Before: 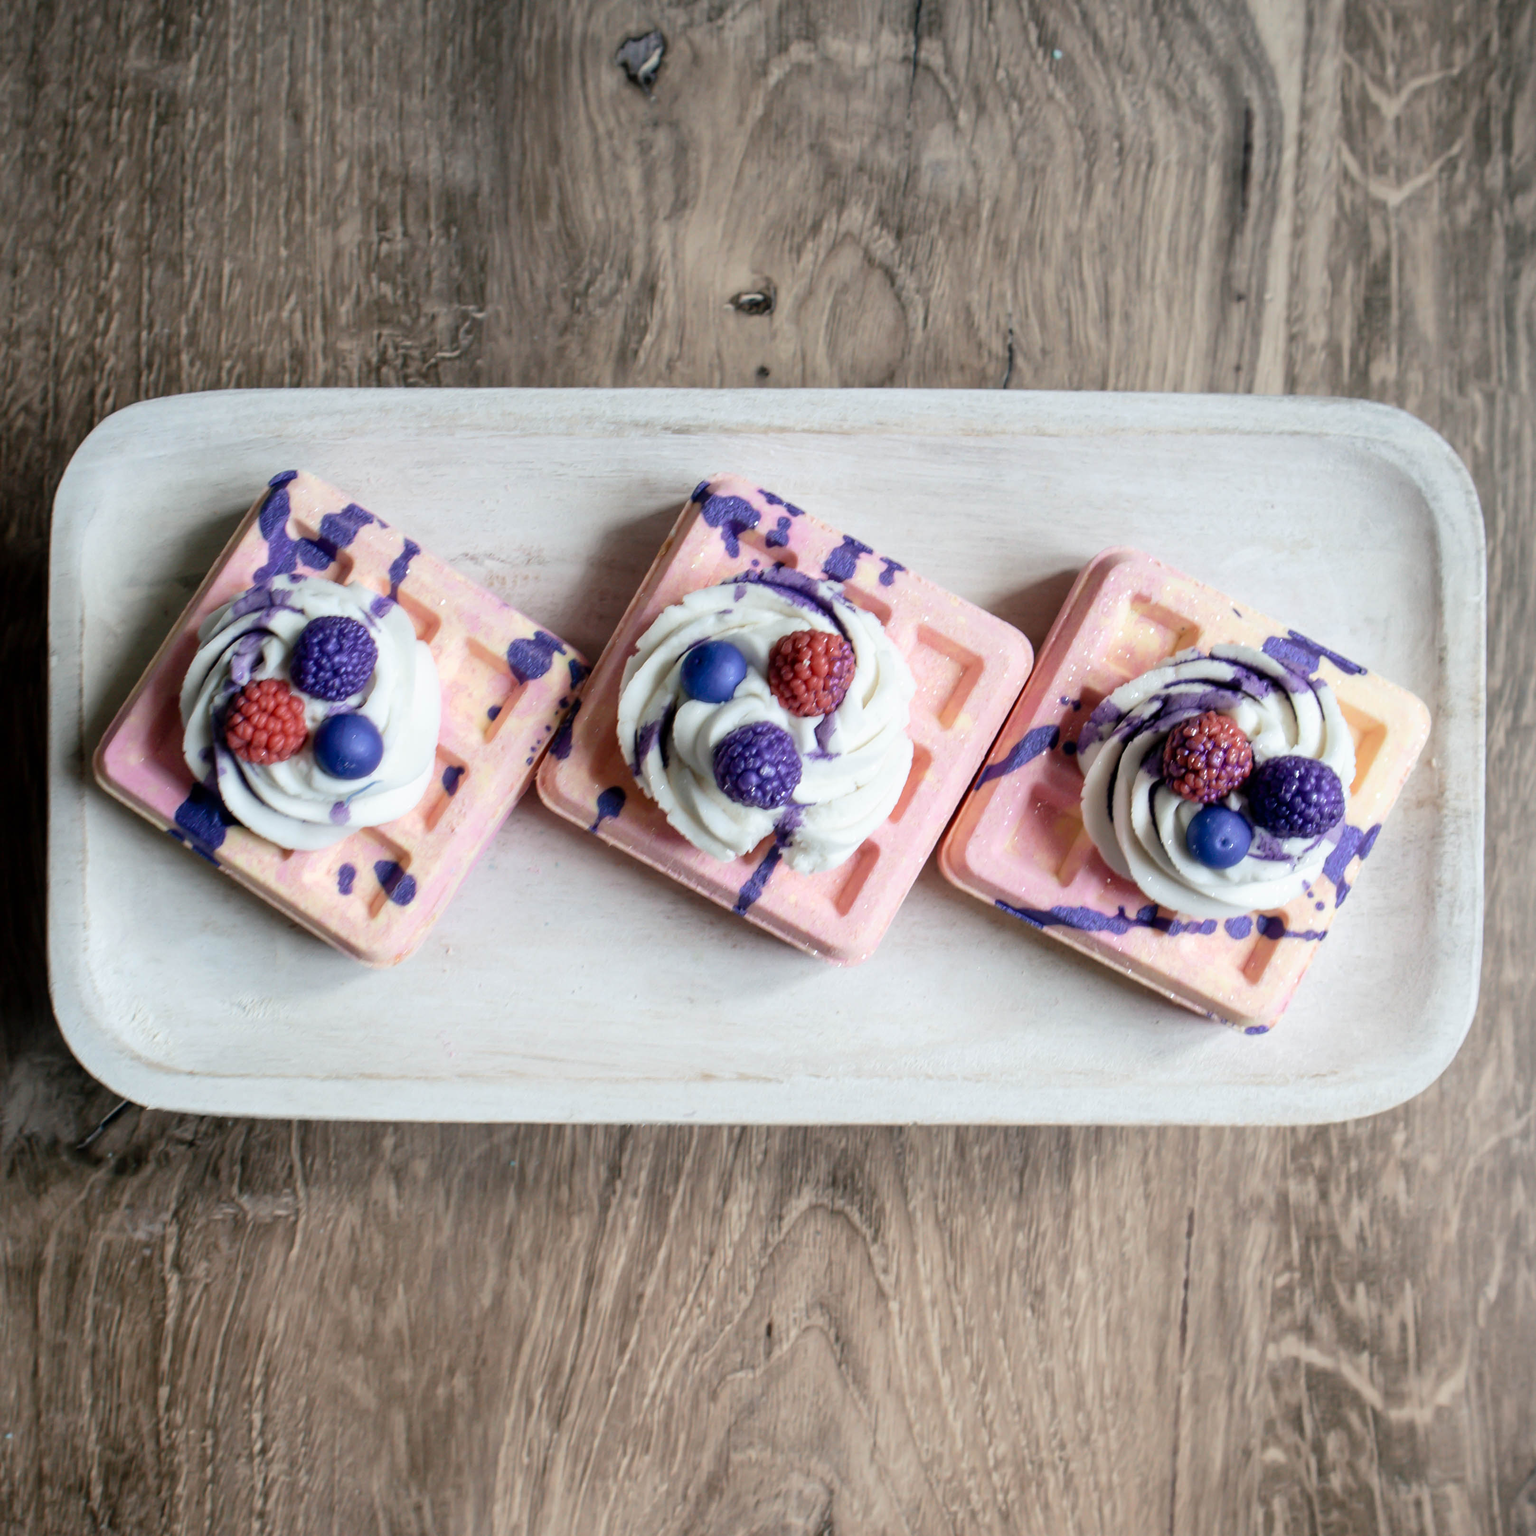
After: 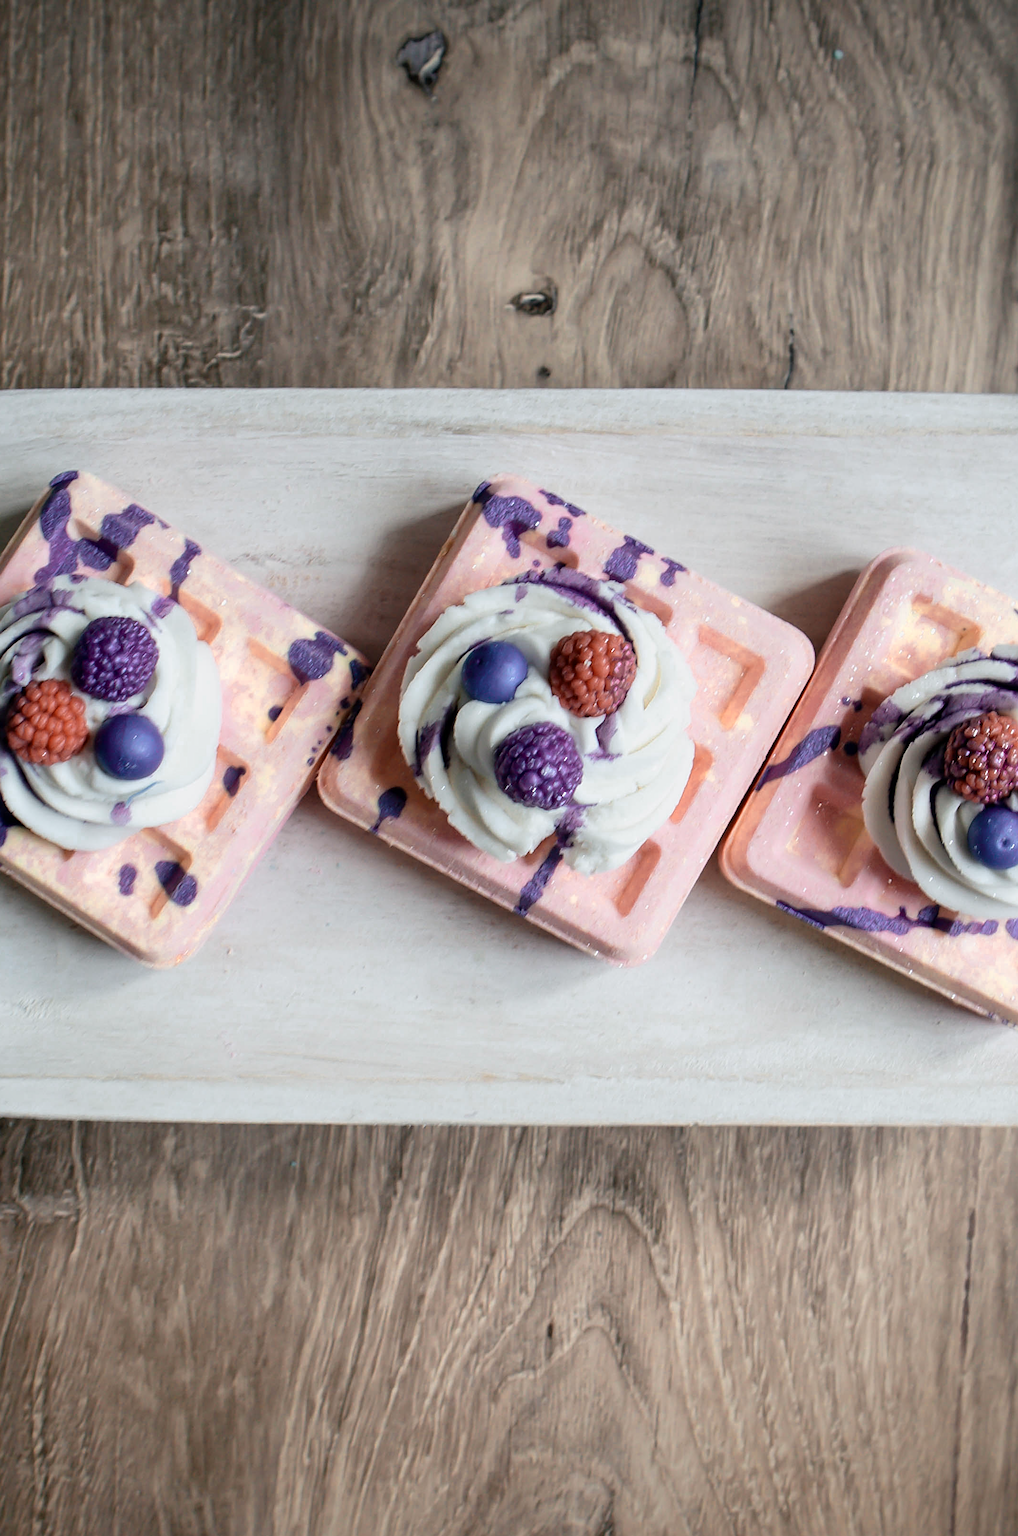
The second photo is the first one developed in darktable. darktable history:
exposure: exposure -0.153 EV, compensate exposure bias true, compensate highlight preservation false
sharpen: on, module defaults
crop and rotate: left 14.318%, right 19.406%
vignetting: saturation 0.369, width/height ratio 1.098
color zones: curves: ch0 [(0.018, 0.548) (0.224, 0.64) (0.425, 0.447) (0.675, 0.575) (0.732, 0.579)]; ch1 [(0.066, 0.487) (0.25, 0.5) (0.404, 0.43) (0.75, 0.421) (0.956, 0.421)]; ch2 [(0.044, 0.561) (0.215, 0.465) (0.399, 0.544) (0.465, 0.548) (0.614, 0.447) (0.724, 0.43) (0.882, 0.623) (0.956, 0.632)]
